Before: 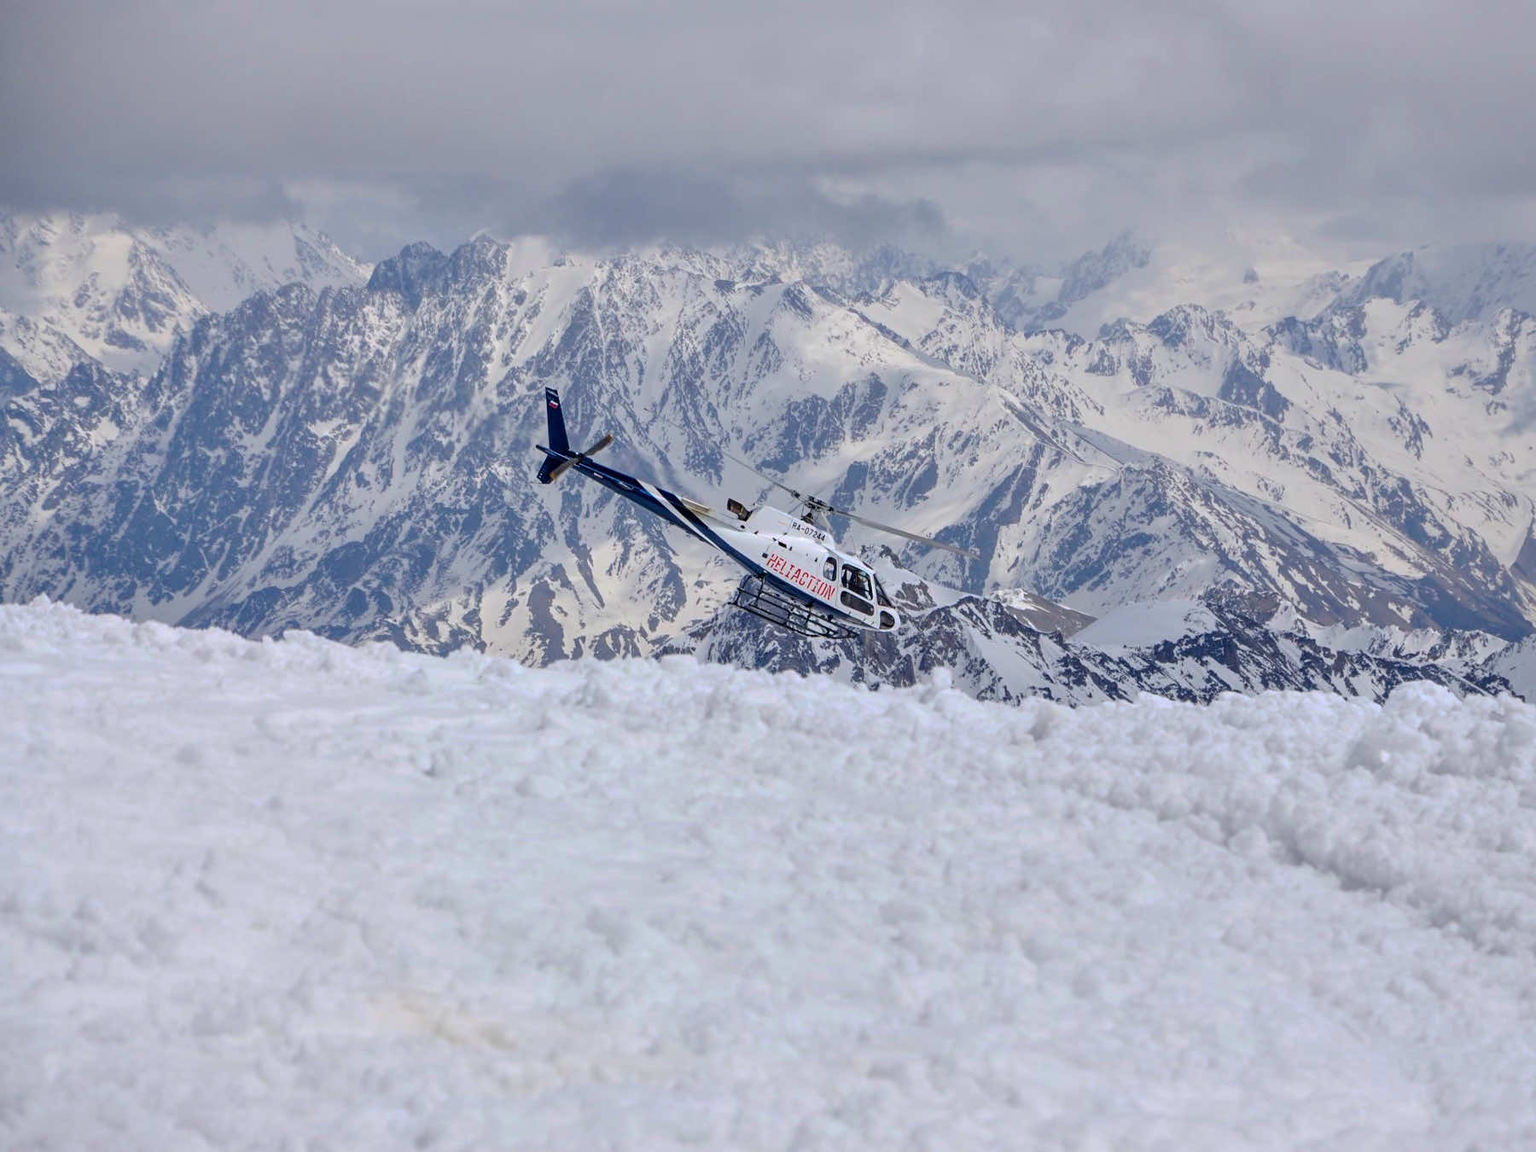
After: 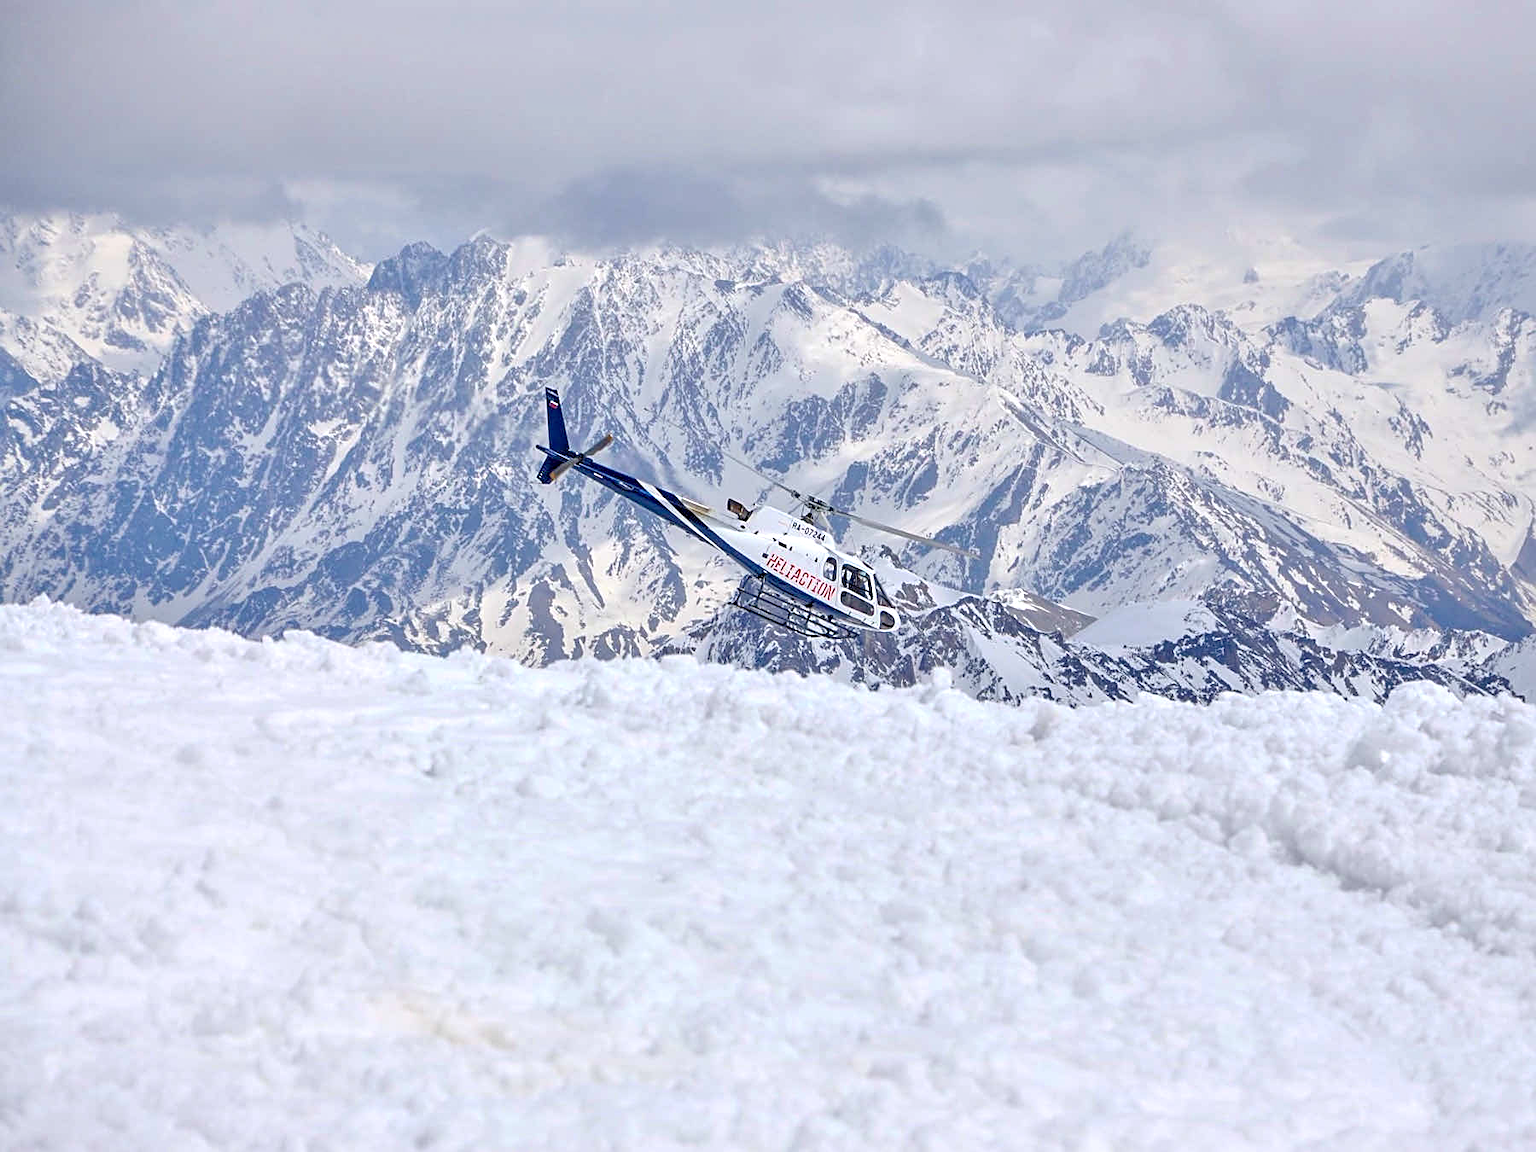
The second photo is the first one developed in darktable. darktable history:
exposure: black level correction 0.001, exposure 0.5 EV, compensate exposure bias true, compensate highlight preservation false
tone equalizer: -7 EV 0.15 EV, -6 EV 0.6 EV, -5 EV 1.15 EV, -4 EV 1.33 EV, -3 EV 1.15 EV, -2 EV 0.6 EV, -1 EV 0.15 EV, mask exposure compensation -0.5 EV
sharpen: on, module defaults
